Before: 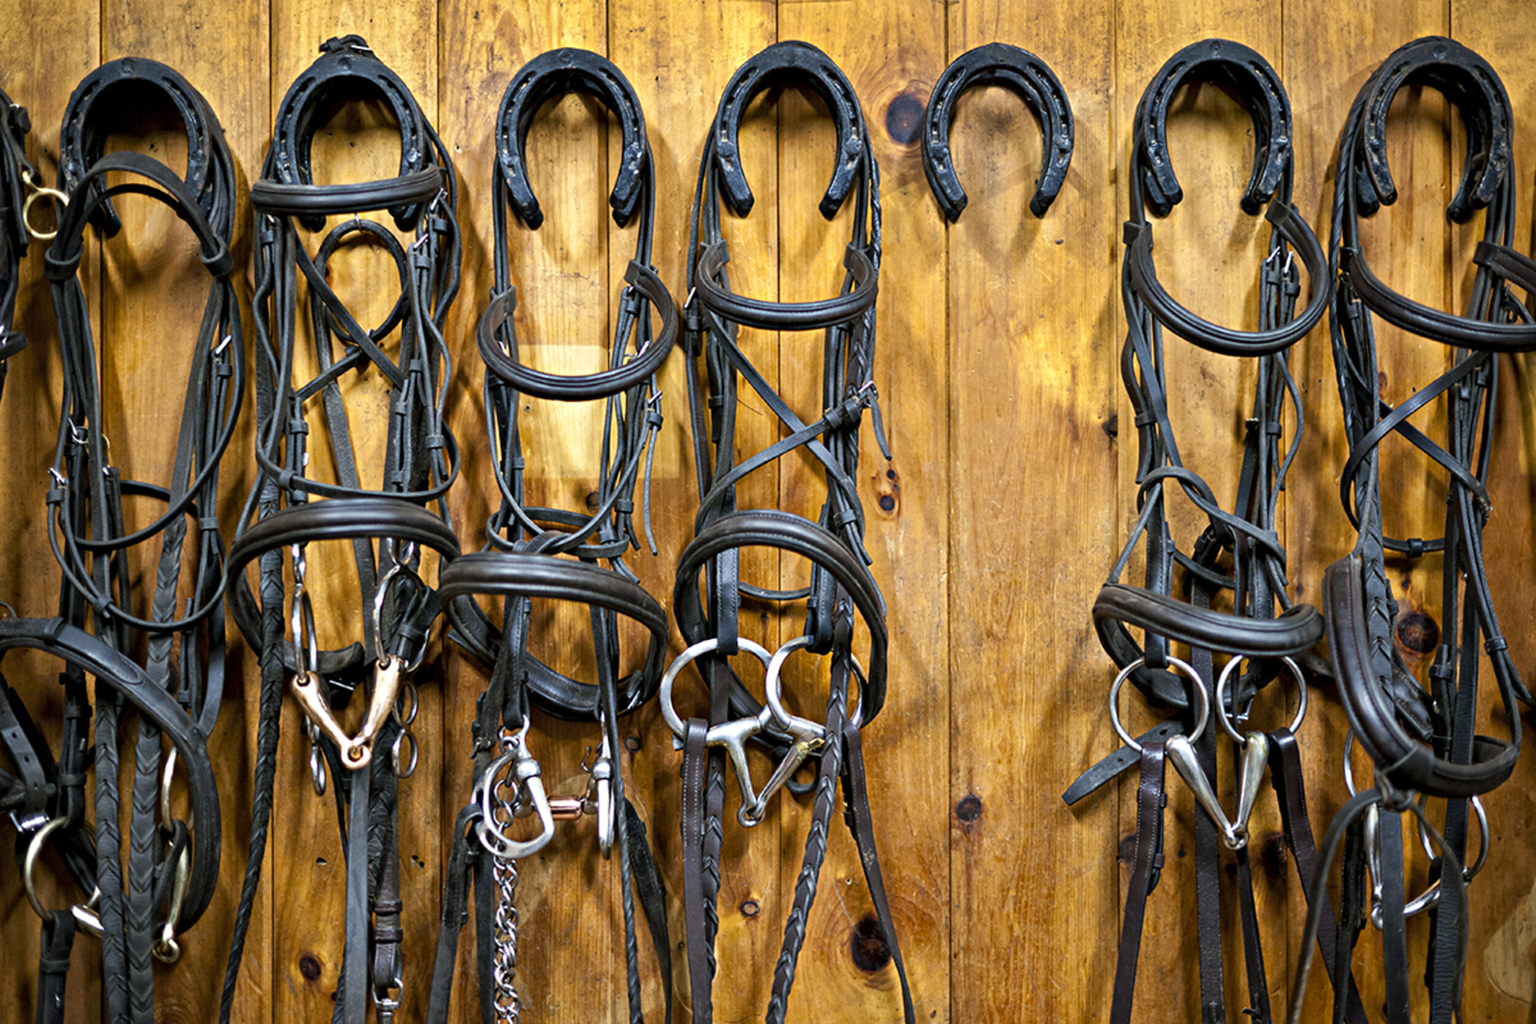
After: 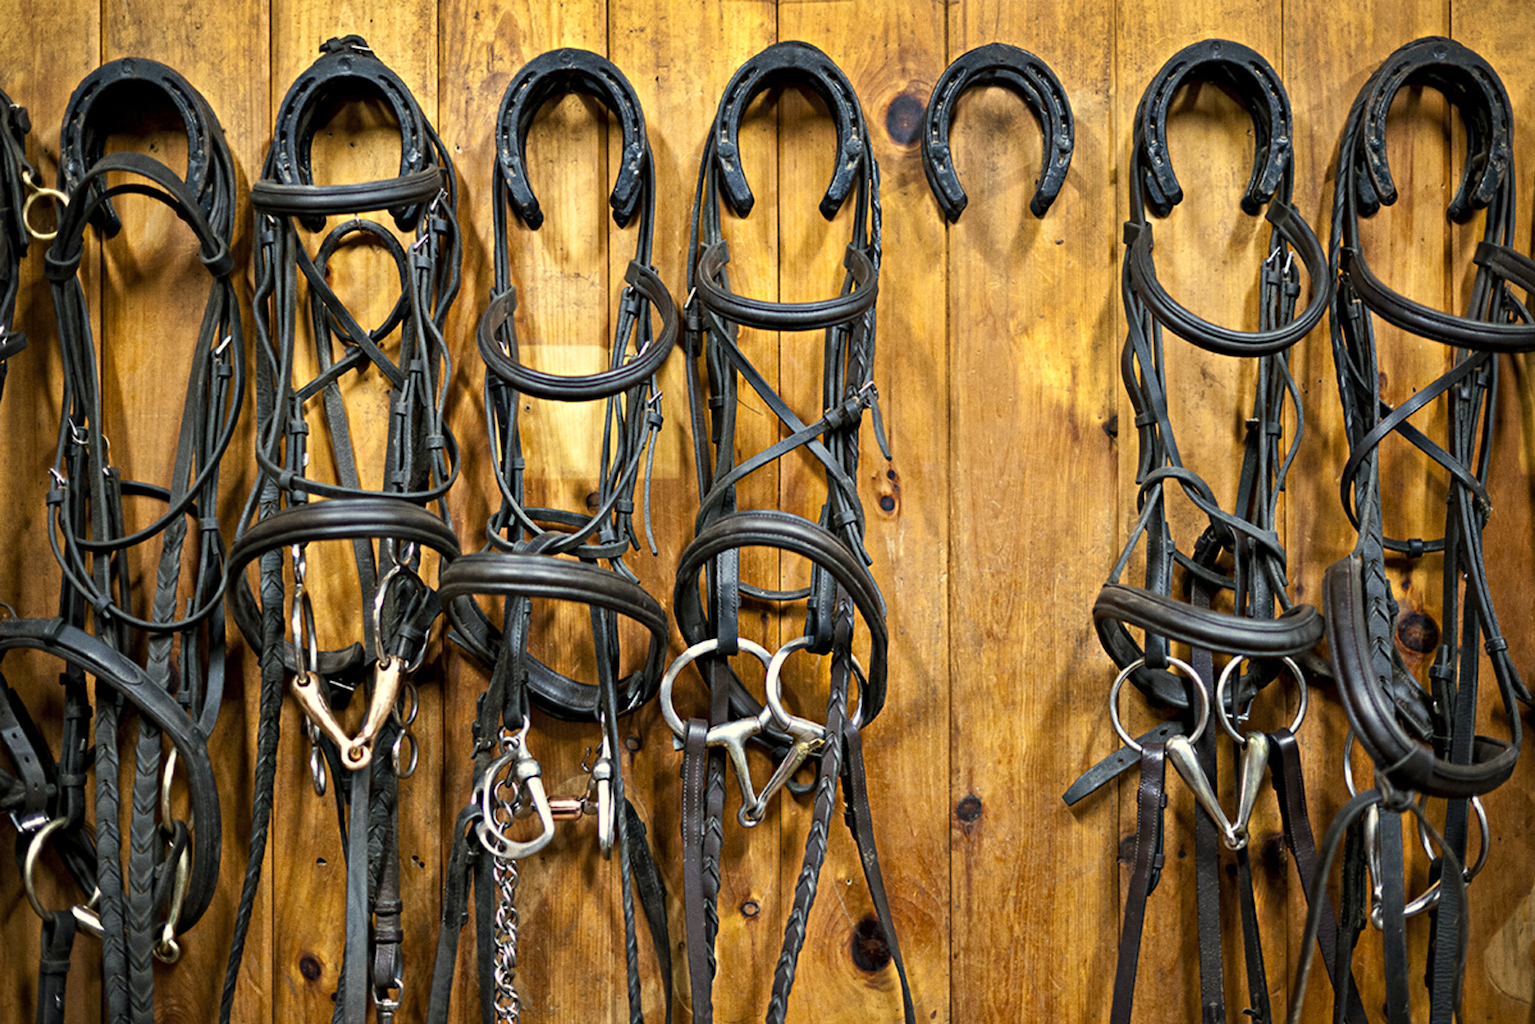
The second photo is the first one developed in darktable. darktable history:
grain: coarseness 0.09 ISO
white balance: red 1.029, blue 0.92
